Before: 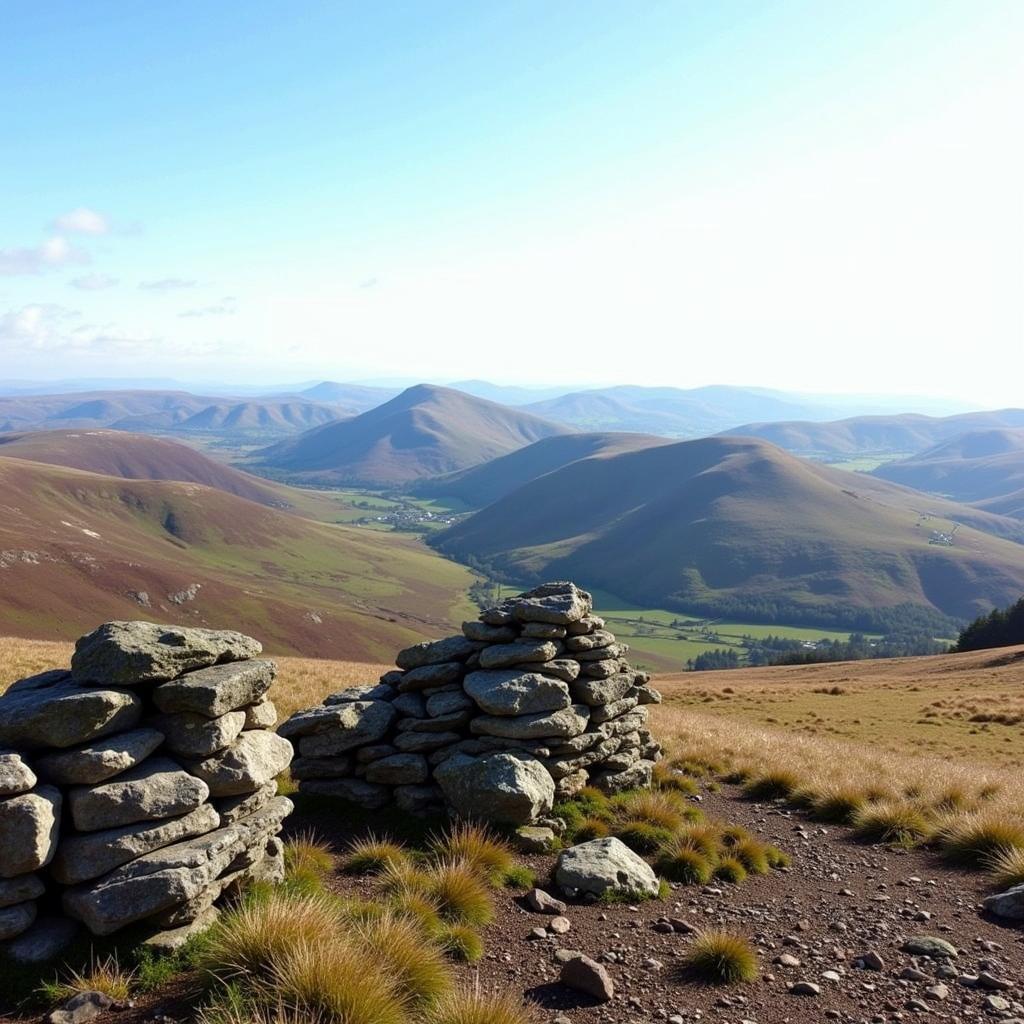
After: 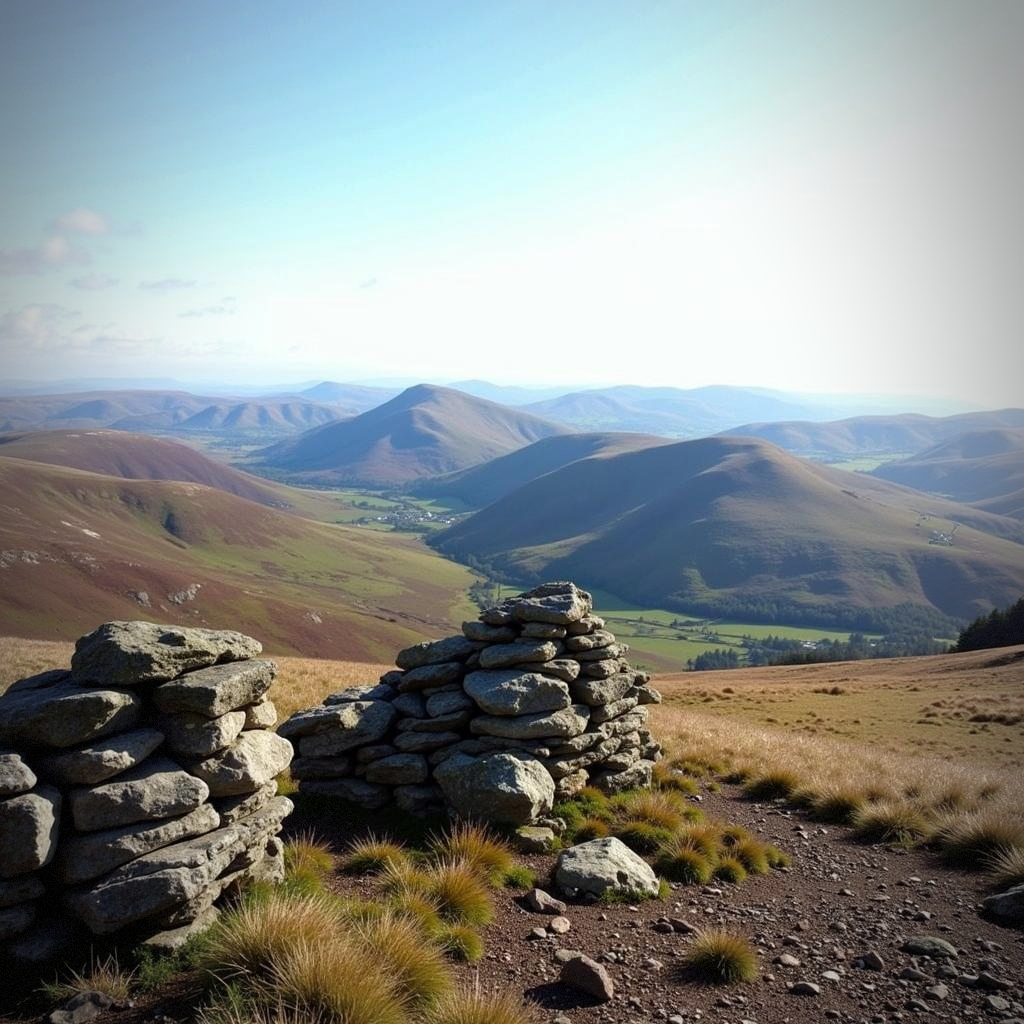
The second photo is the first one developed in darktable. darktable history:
vignetting: fall-off start 72.33%, fall-off radius 109.21%, brightness -0.706, saturation -0.481, width/height ratio 0.731, dithering 8-bit output
color calibration: illuminant same as pipeline (D50), adaptation XYZ, x 0.347, y 0.357, temperature 5006.03 K
